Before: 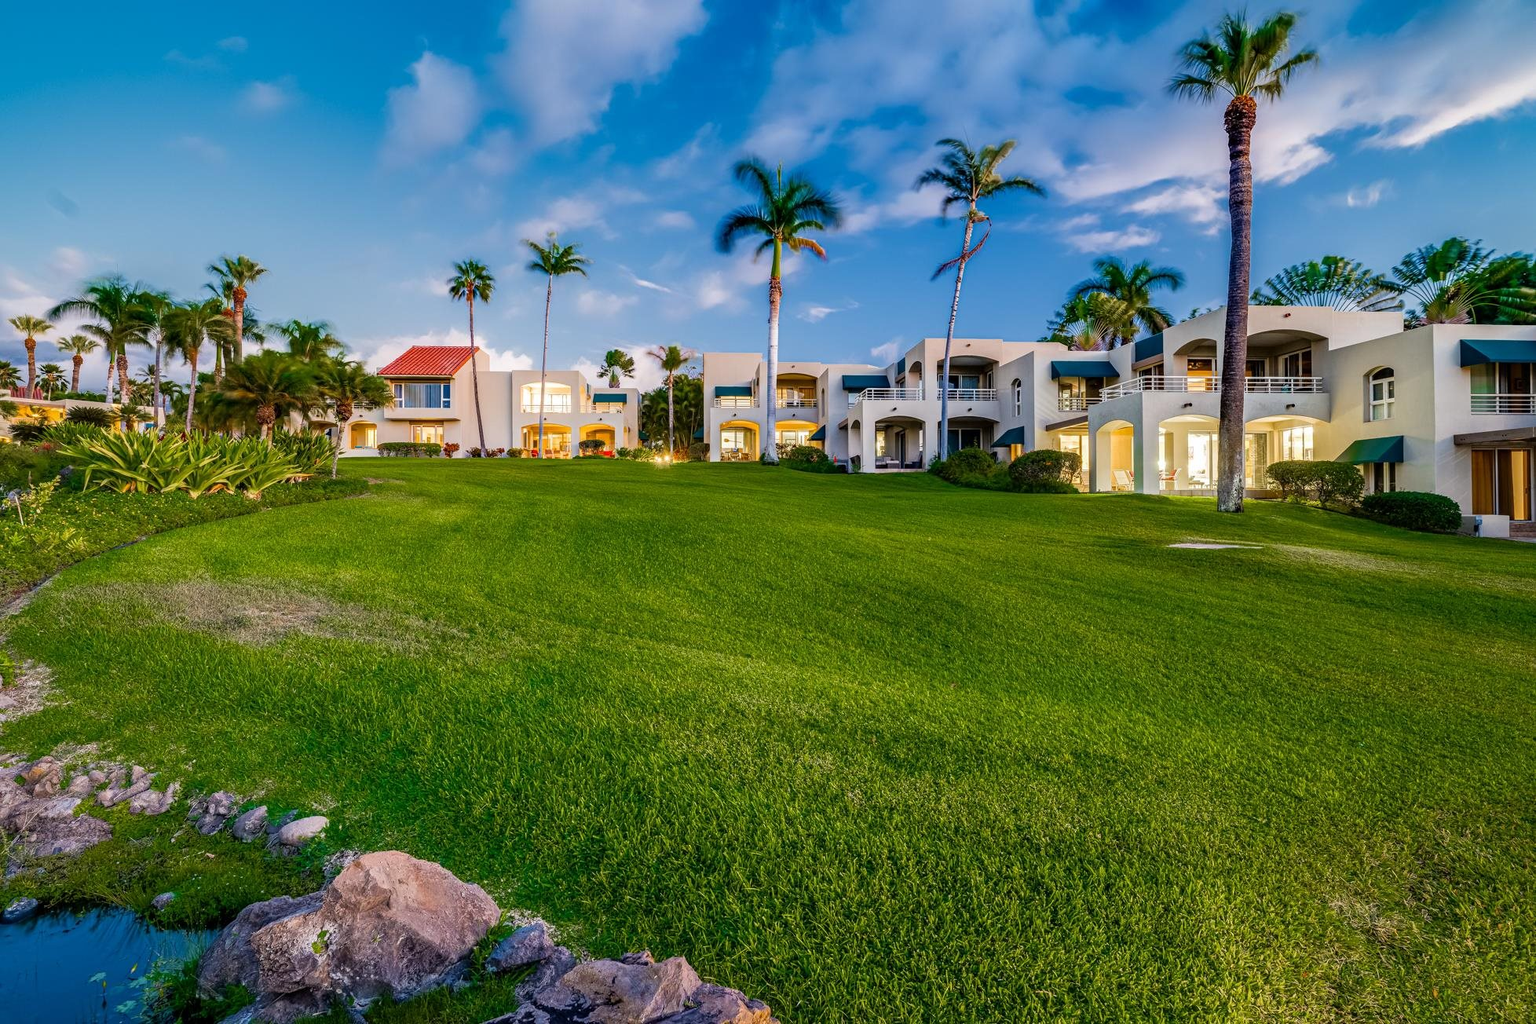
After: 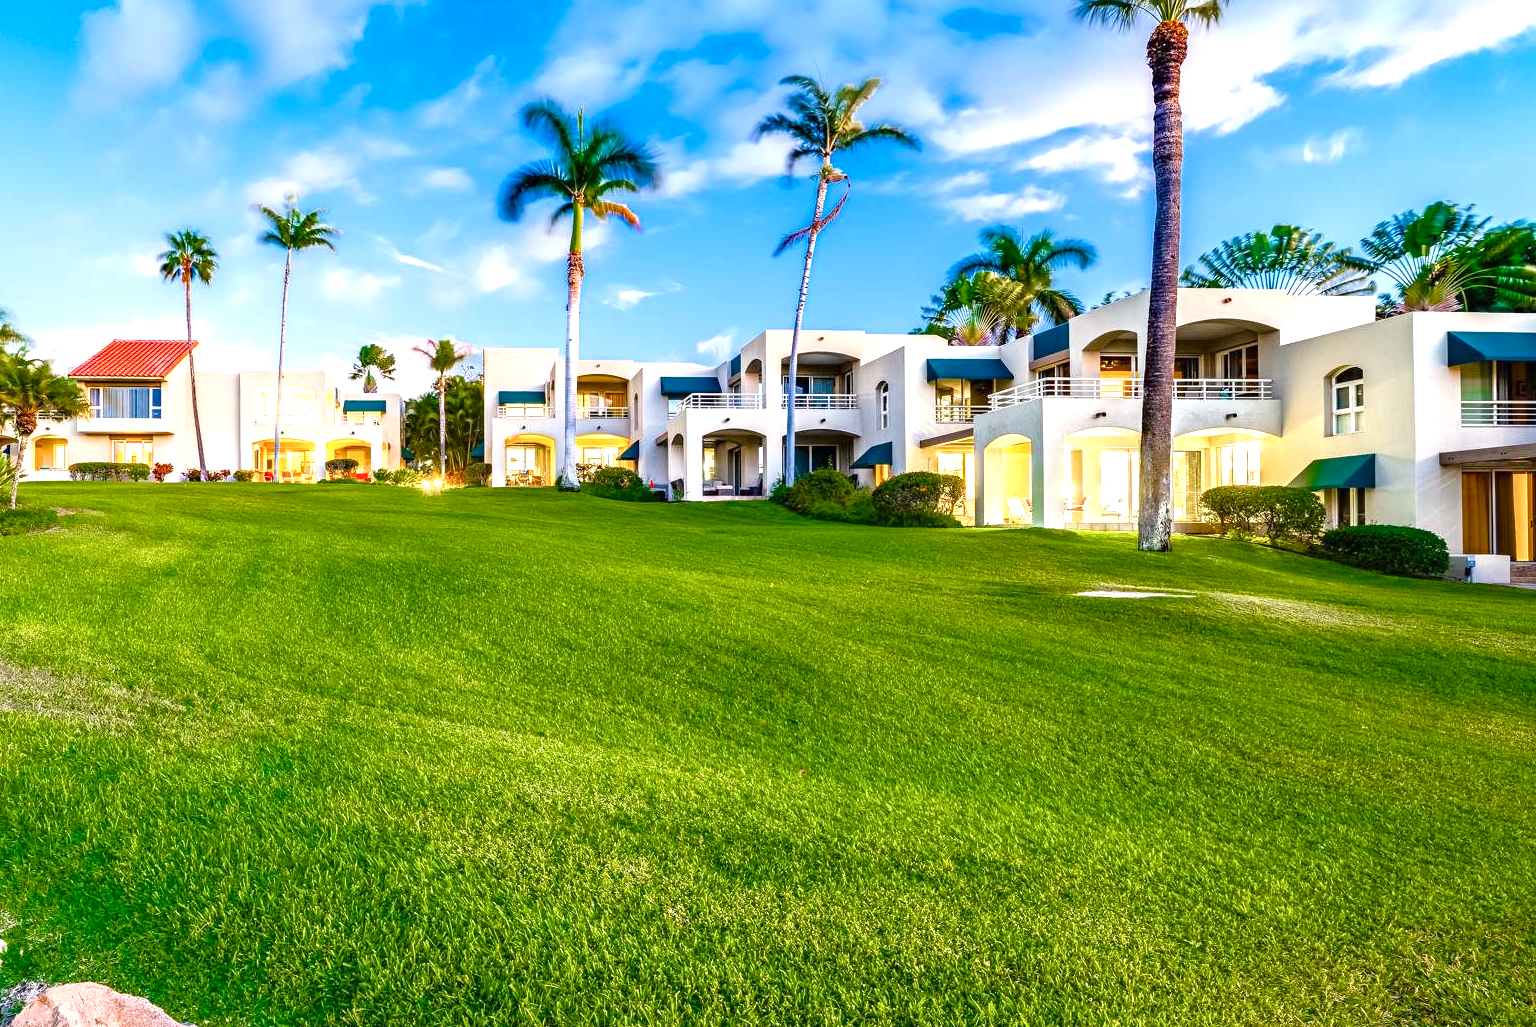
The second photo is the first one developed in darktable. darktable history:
crop and rotate: left 21.064%, top 7.784%, right 0.358%, bottom 13.416%
color balance rgb: perceptual saturation grading › global saturation 9.033%, perceptual saturation grading › highlights -12.751%, perceptual saturation grading › mid-tones 14.753%, perceptual saturation grading › shadows 22.353%
exposure: black level correction 0, exposure 1.1 EV, compensate highlight preservation false
